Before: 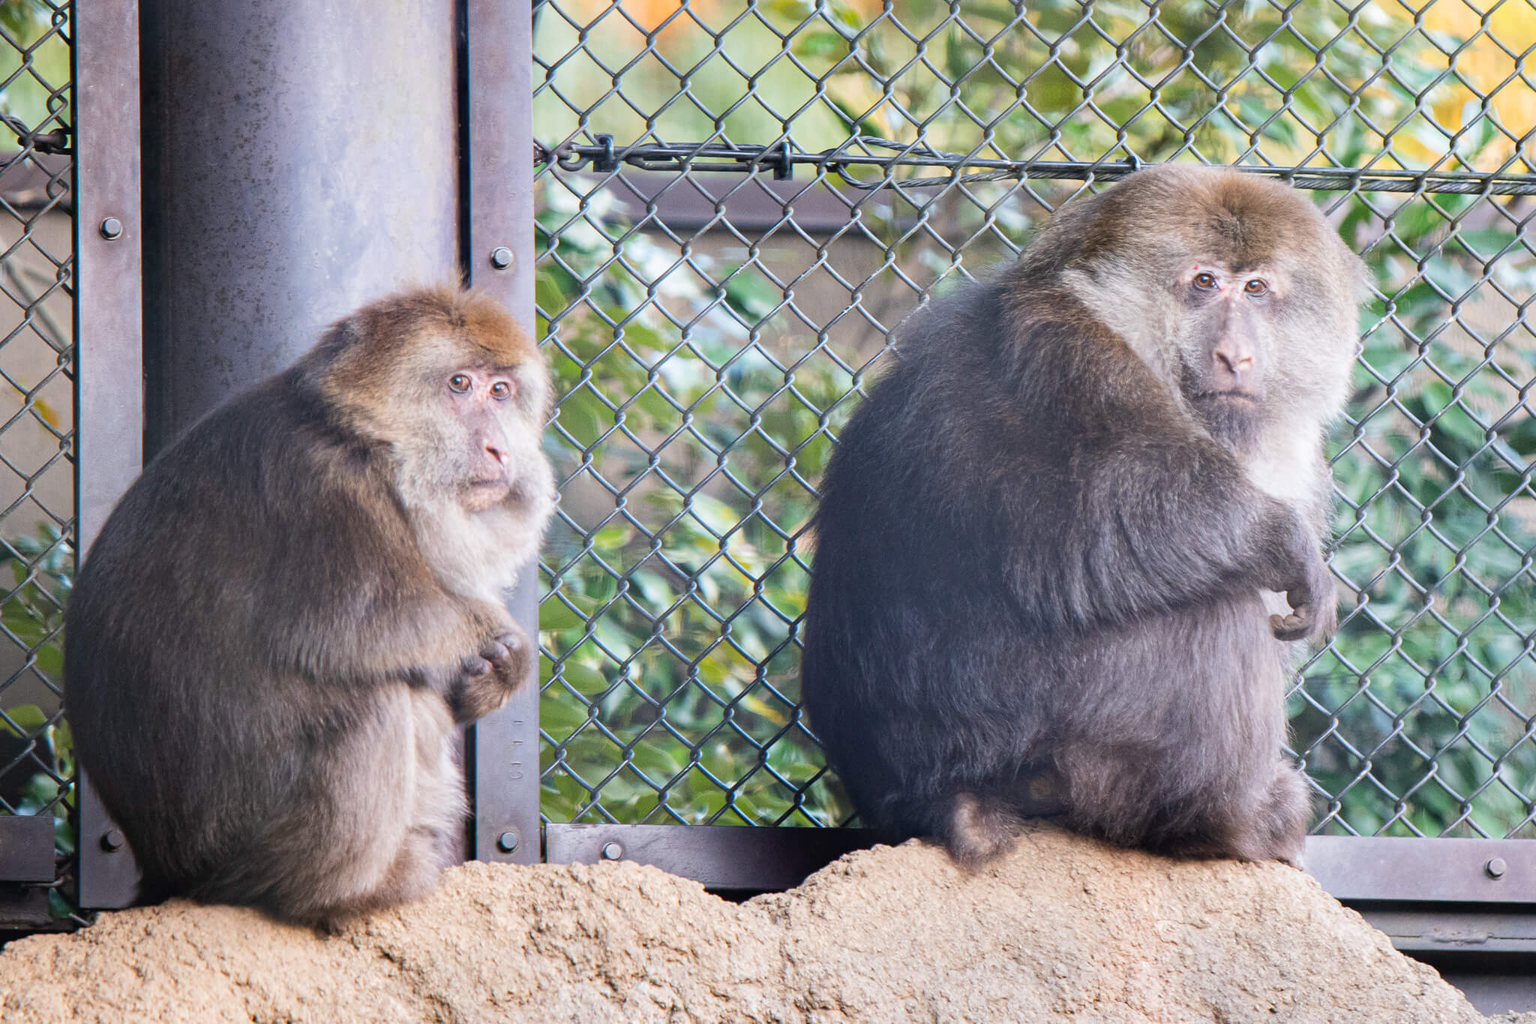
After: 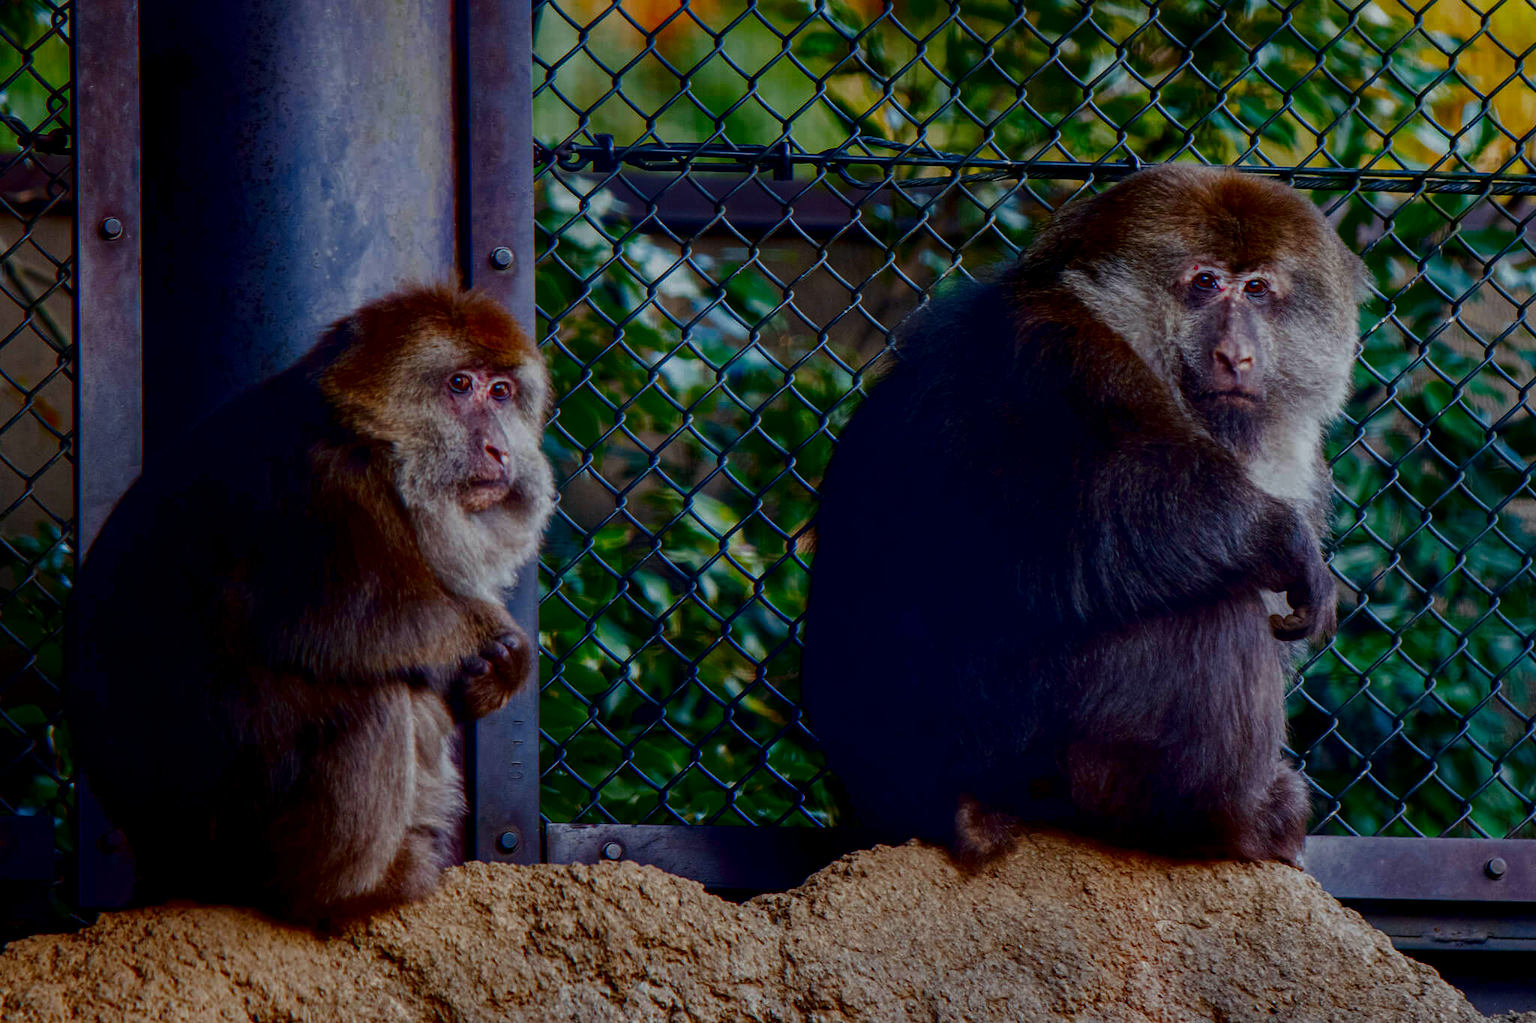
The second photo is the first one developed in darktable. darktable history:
white balance: red 0.978, blue 0.999
exposure: black level correction 0, exposure -0.721 EV, compensate highlight preservation false
contrast brightness saturation: brightness -1, saturation 1
tone equalizer: -8 EV -0.417 EV, -7 EV -0.389 EV, -6 EV -0.333 EV, -5 EV -0.222 EV, -3 EV 0.222 EV, -2 EV 0.333 EV, -1 EV 0.389 EV, +0 EV 0.417 EV, edges refinement/feathering 500, mask exposure compensation -1.25 EV, preserve details no
local contrast: on, module defaults
